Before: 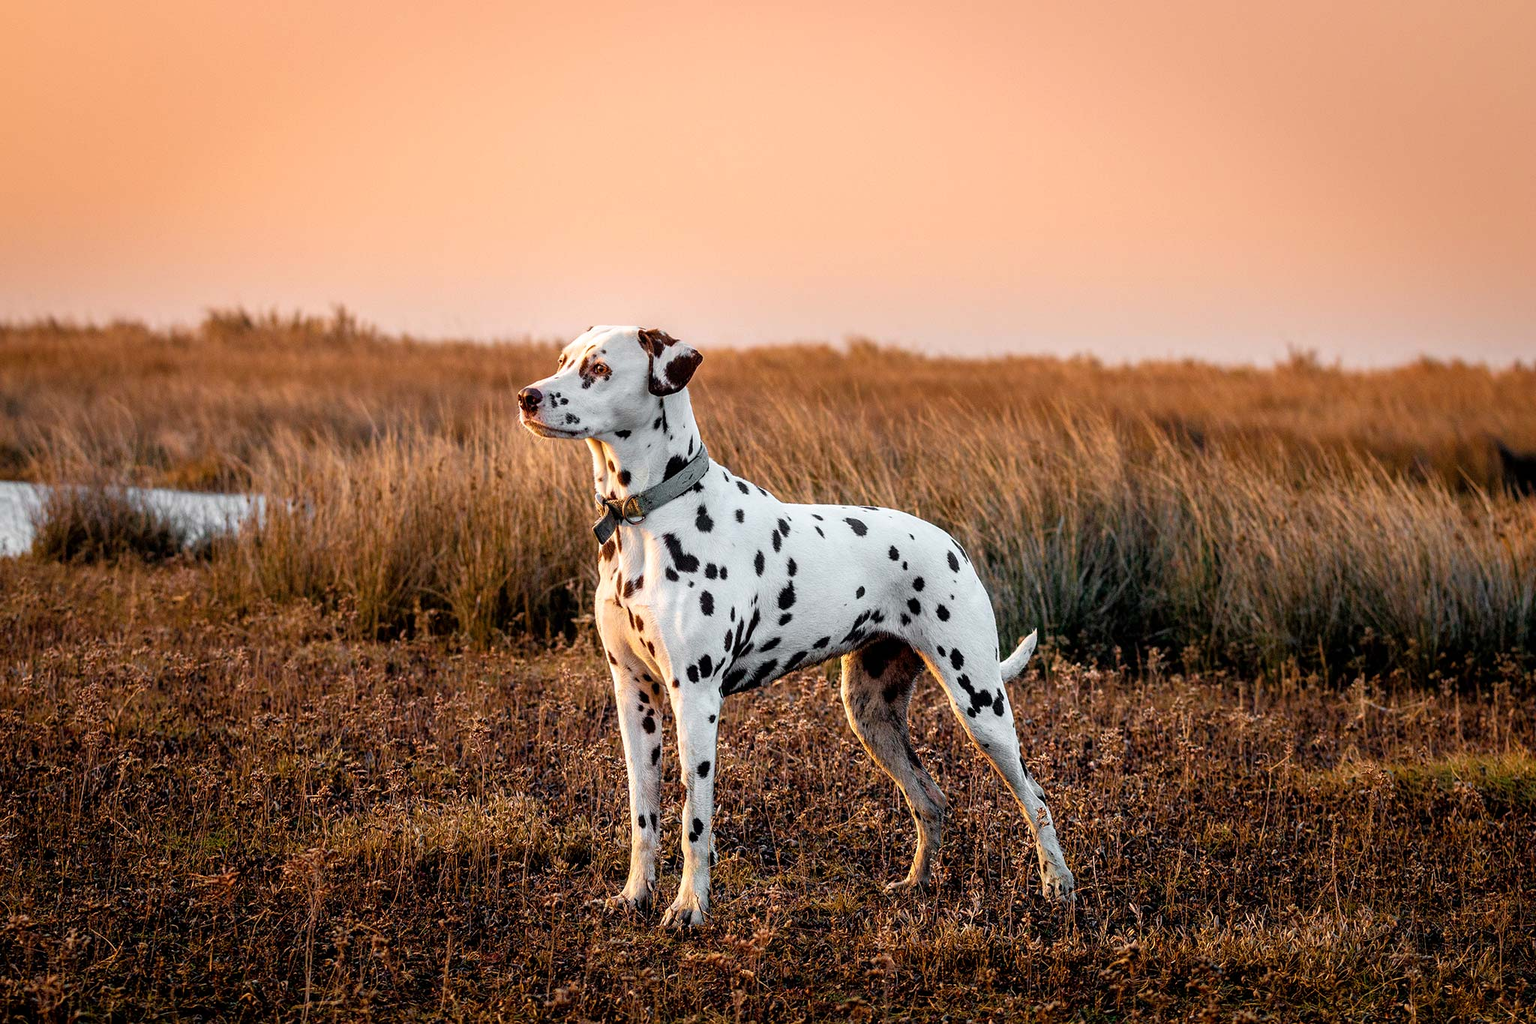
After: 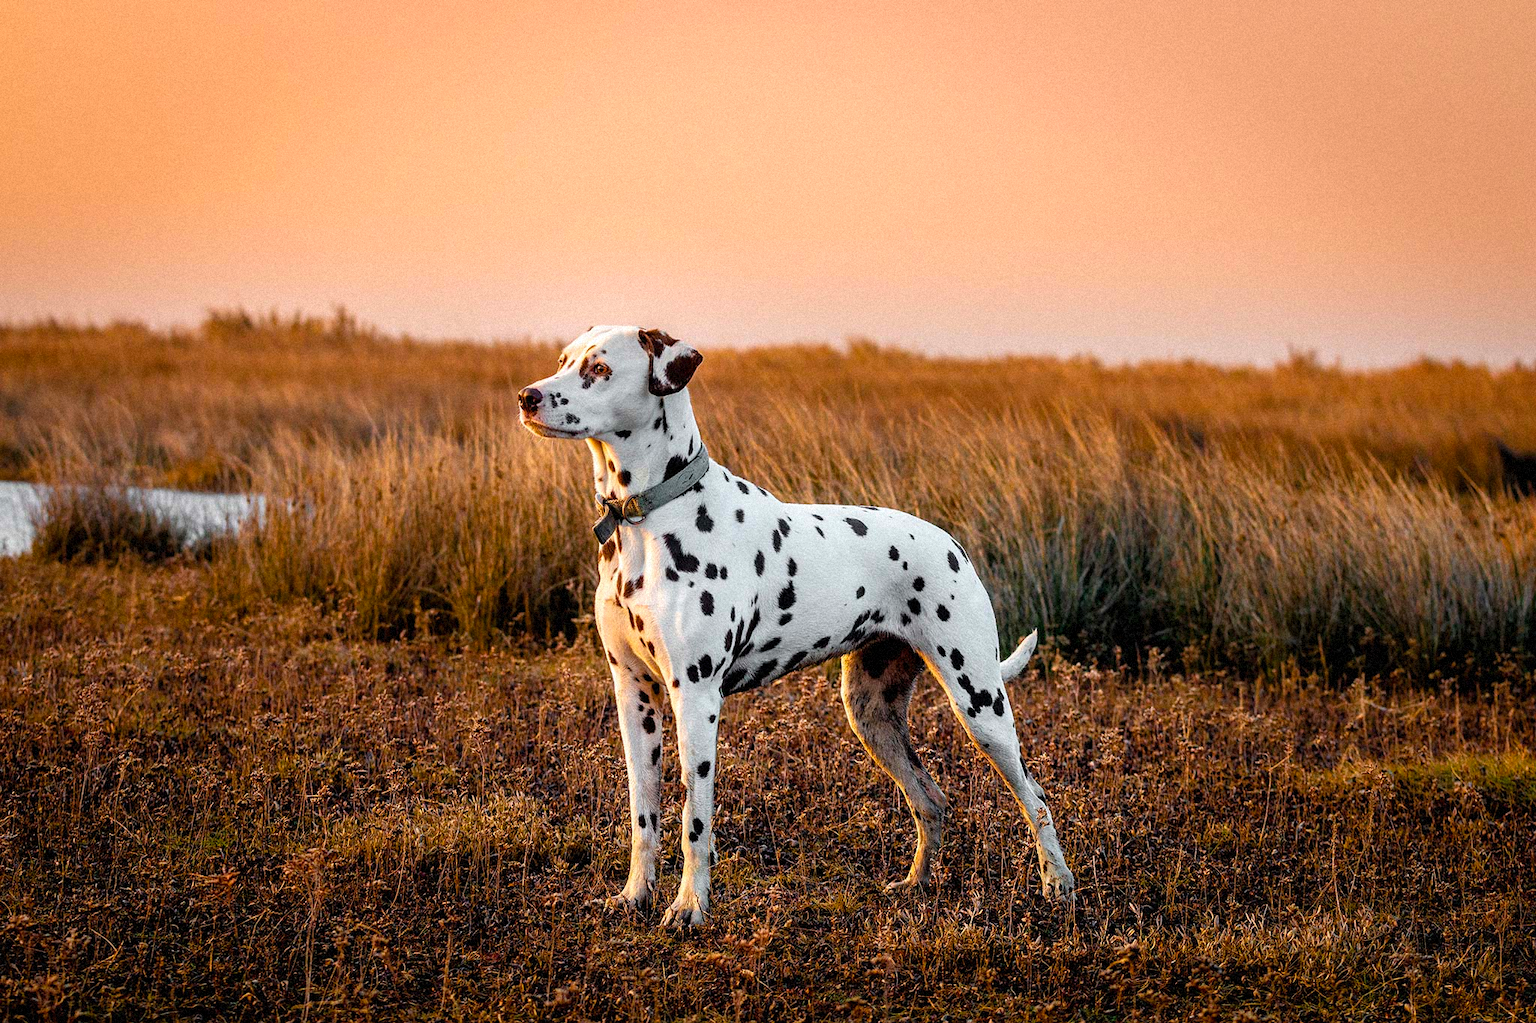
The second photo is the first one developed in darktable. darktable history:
grain: mid-tones bias 0%
color balance rgb: linear chroma grading › global chroma 6.48%, perceptual saturation grading › global saturation 12.96%, global vibrance 6.02%
